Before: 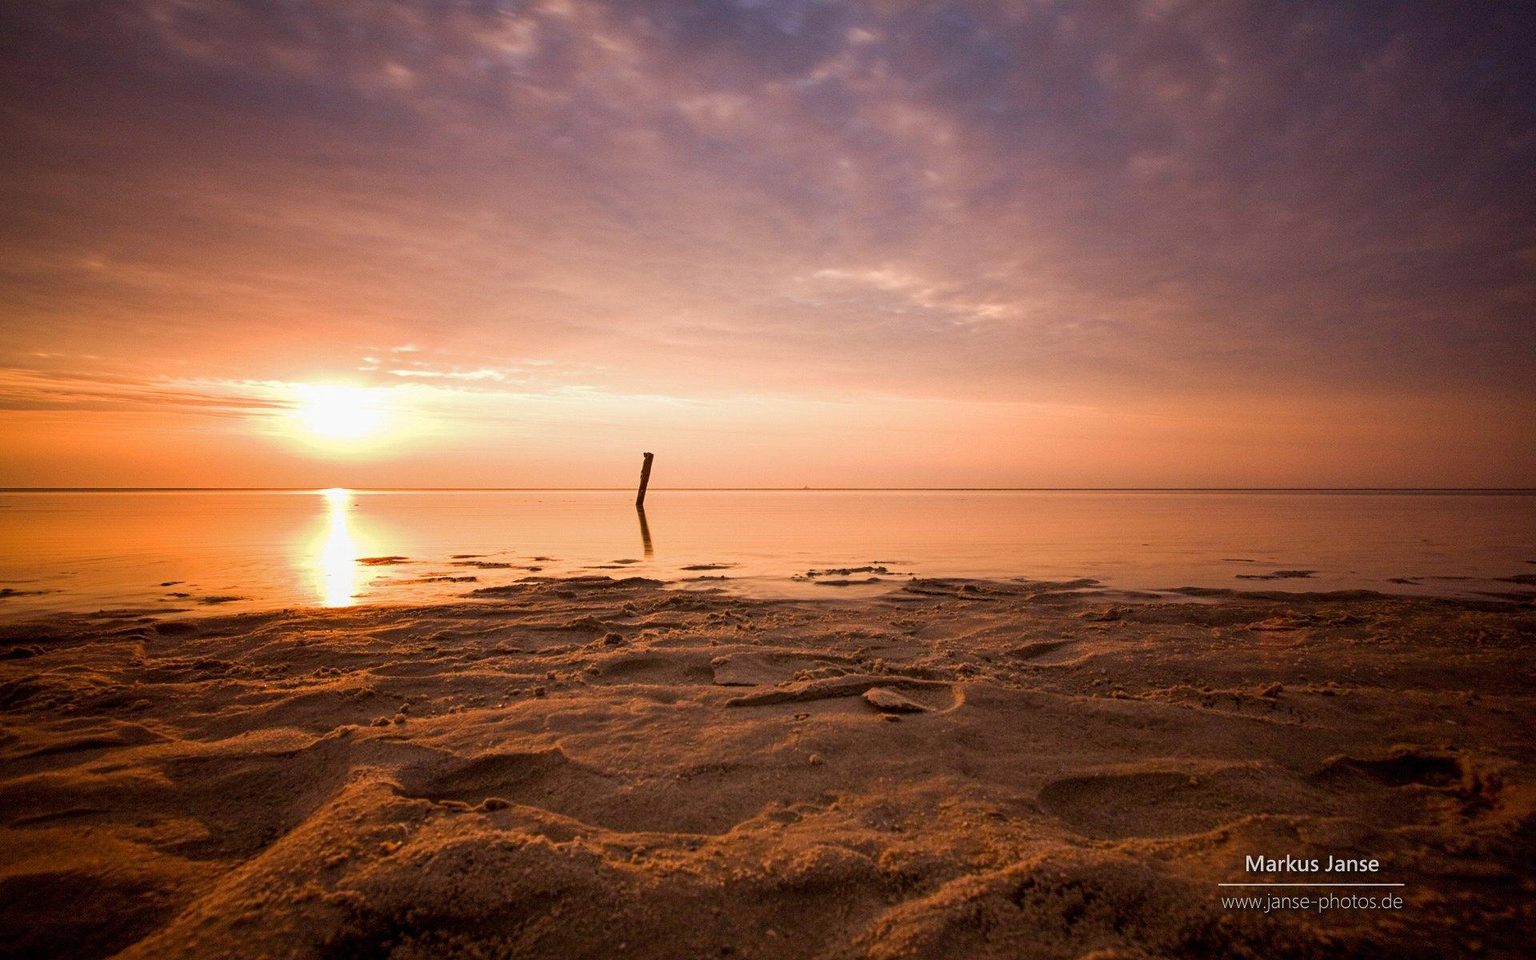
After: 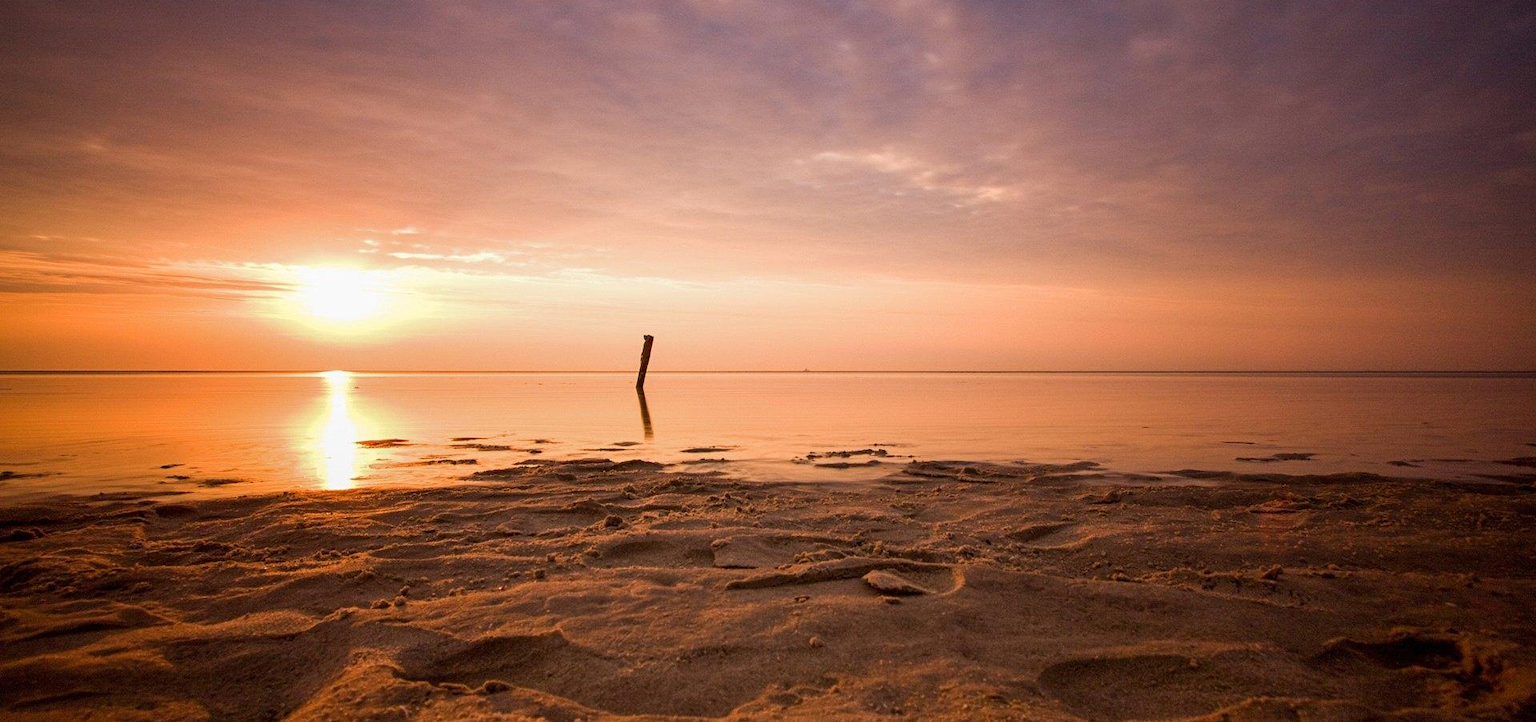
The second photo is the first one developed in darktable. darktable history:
crop and rotate: top 12.283%, bottom 12.392%
